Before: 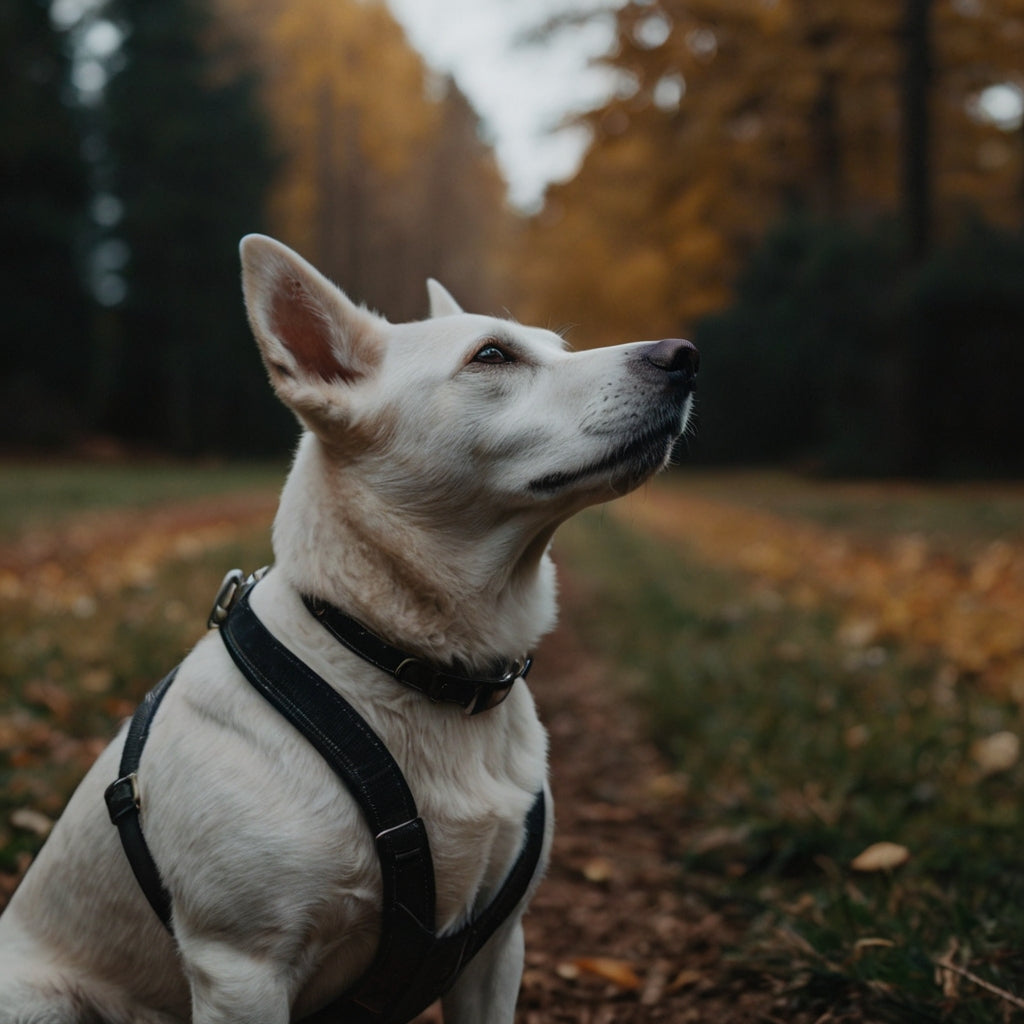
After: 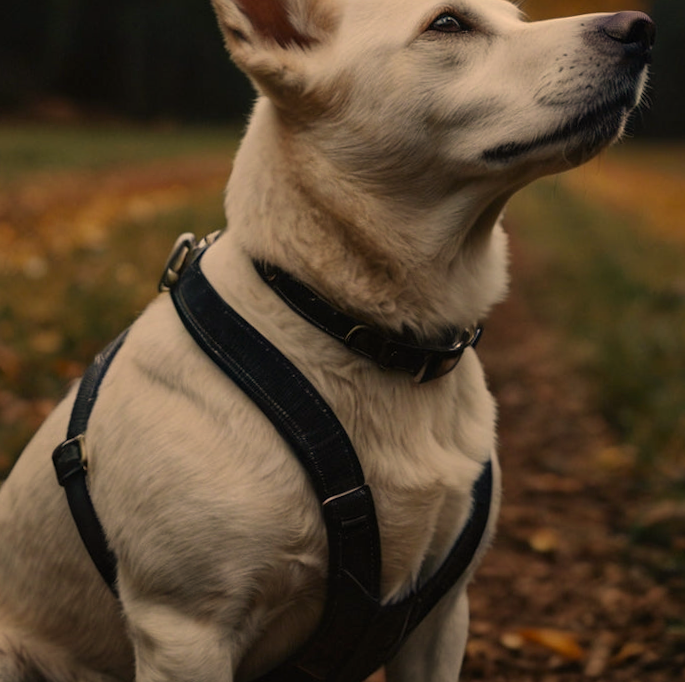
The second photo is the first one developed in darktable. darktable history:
crop and rotate: angle -1.11°, left 3.779%, top 32.056%, right 28.044%
color correction: highlights a* 14.94, highlights b* 31.17
base curve: curves: ch0 [(0, 0) (0.472, 0.455) (1, 1)], preserve colors none
